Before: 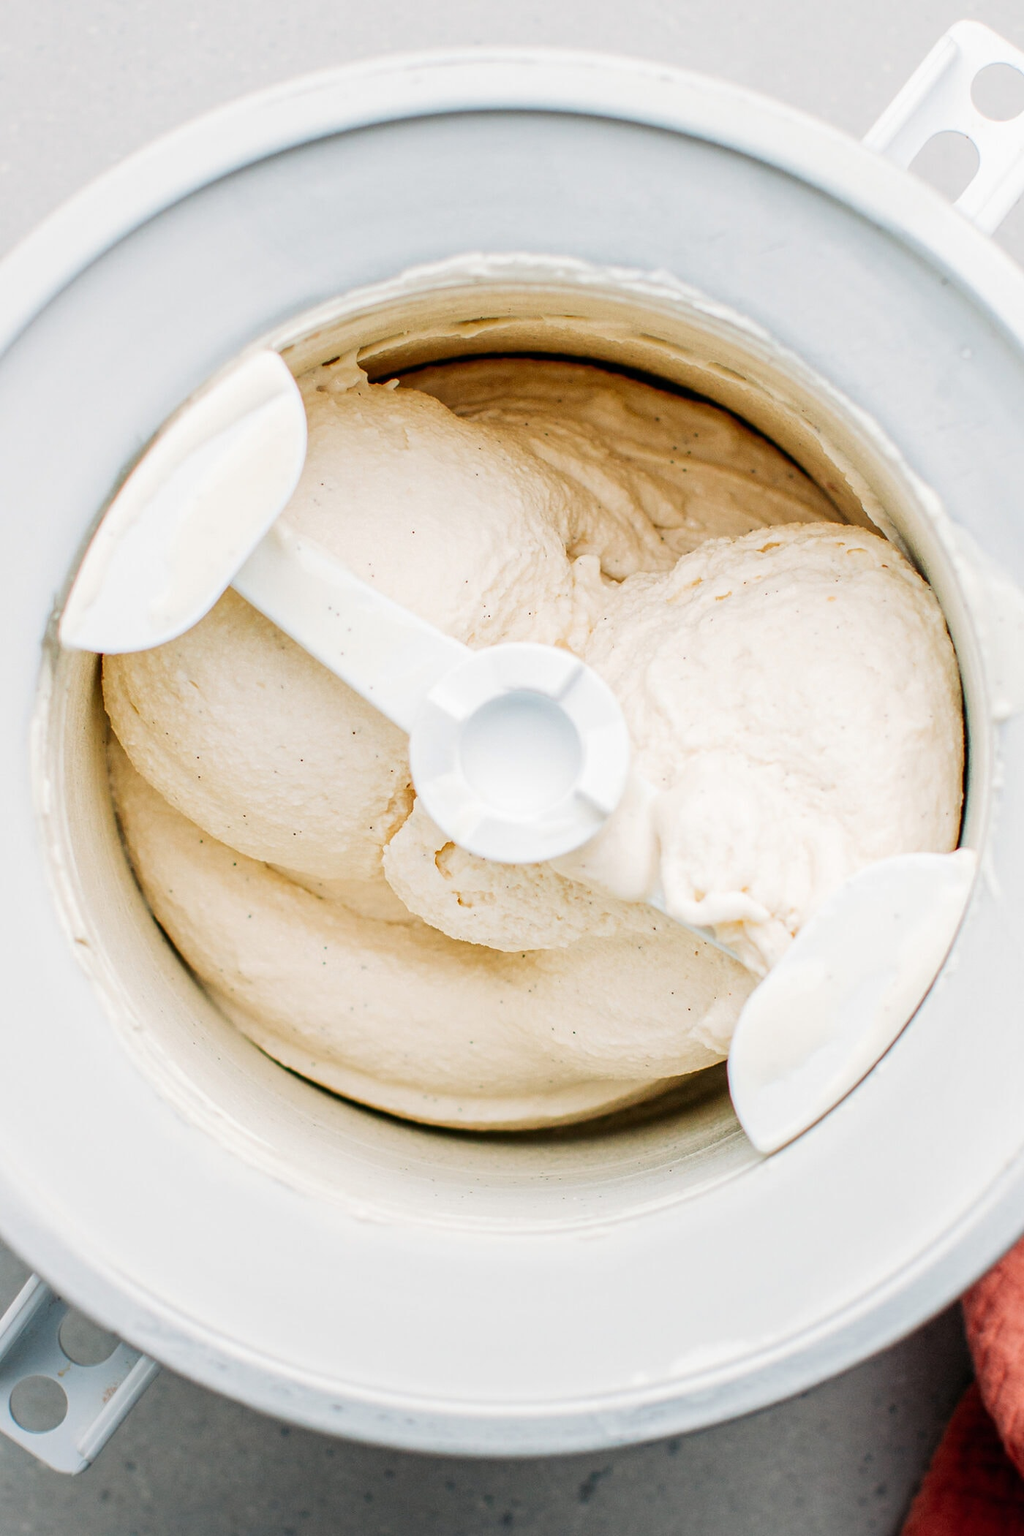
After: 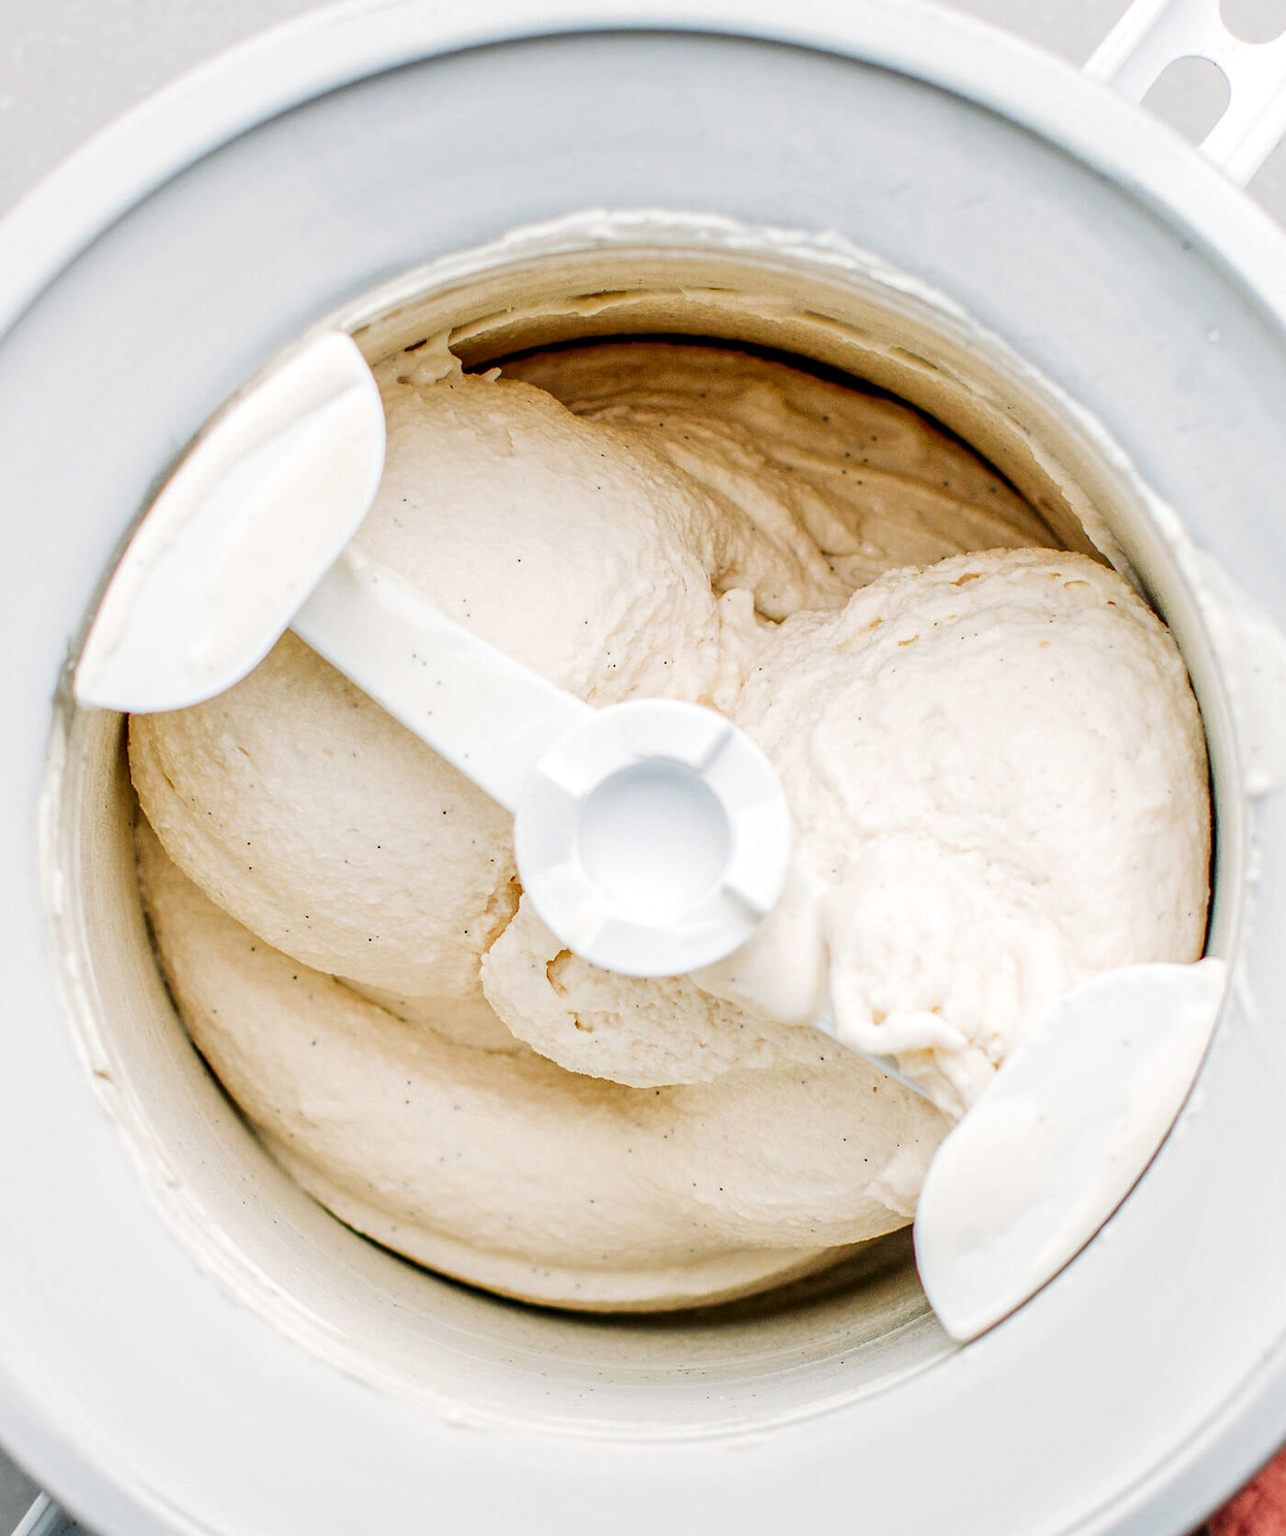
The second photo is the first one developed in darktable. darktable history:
crop and rotate: top 5.654%, bottom 14.746%
local contrast: detail 130%
